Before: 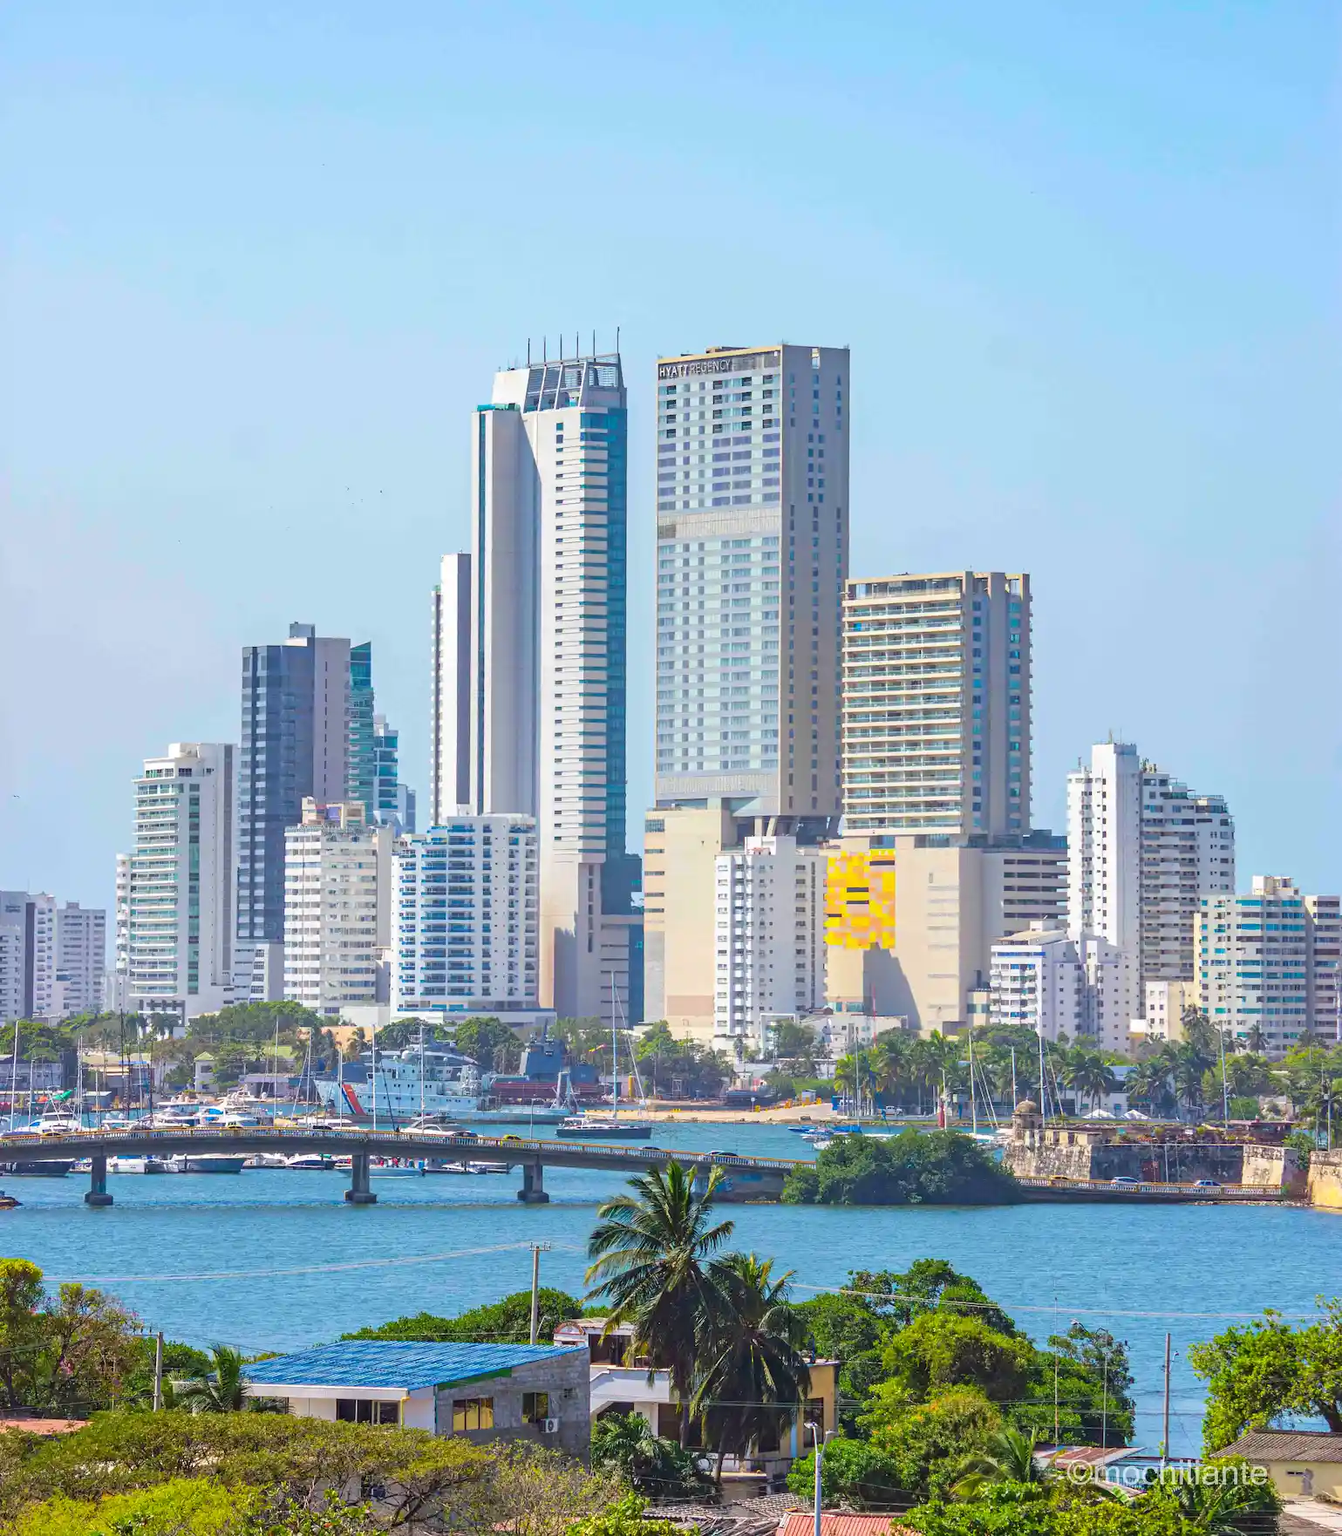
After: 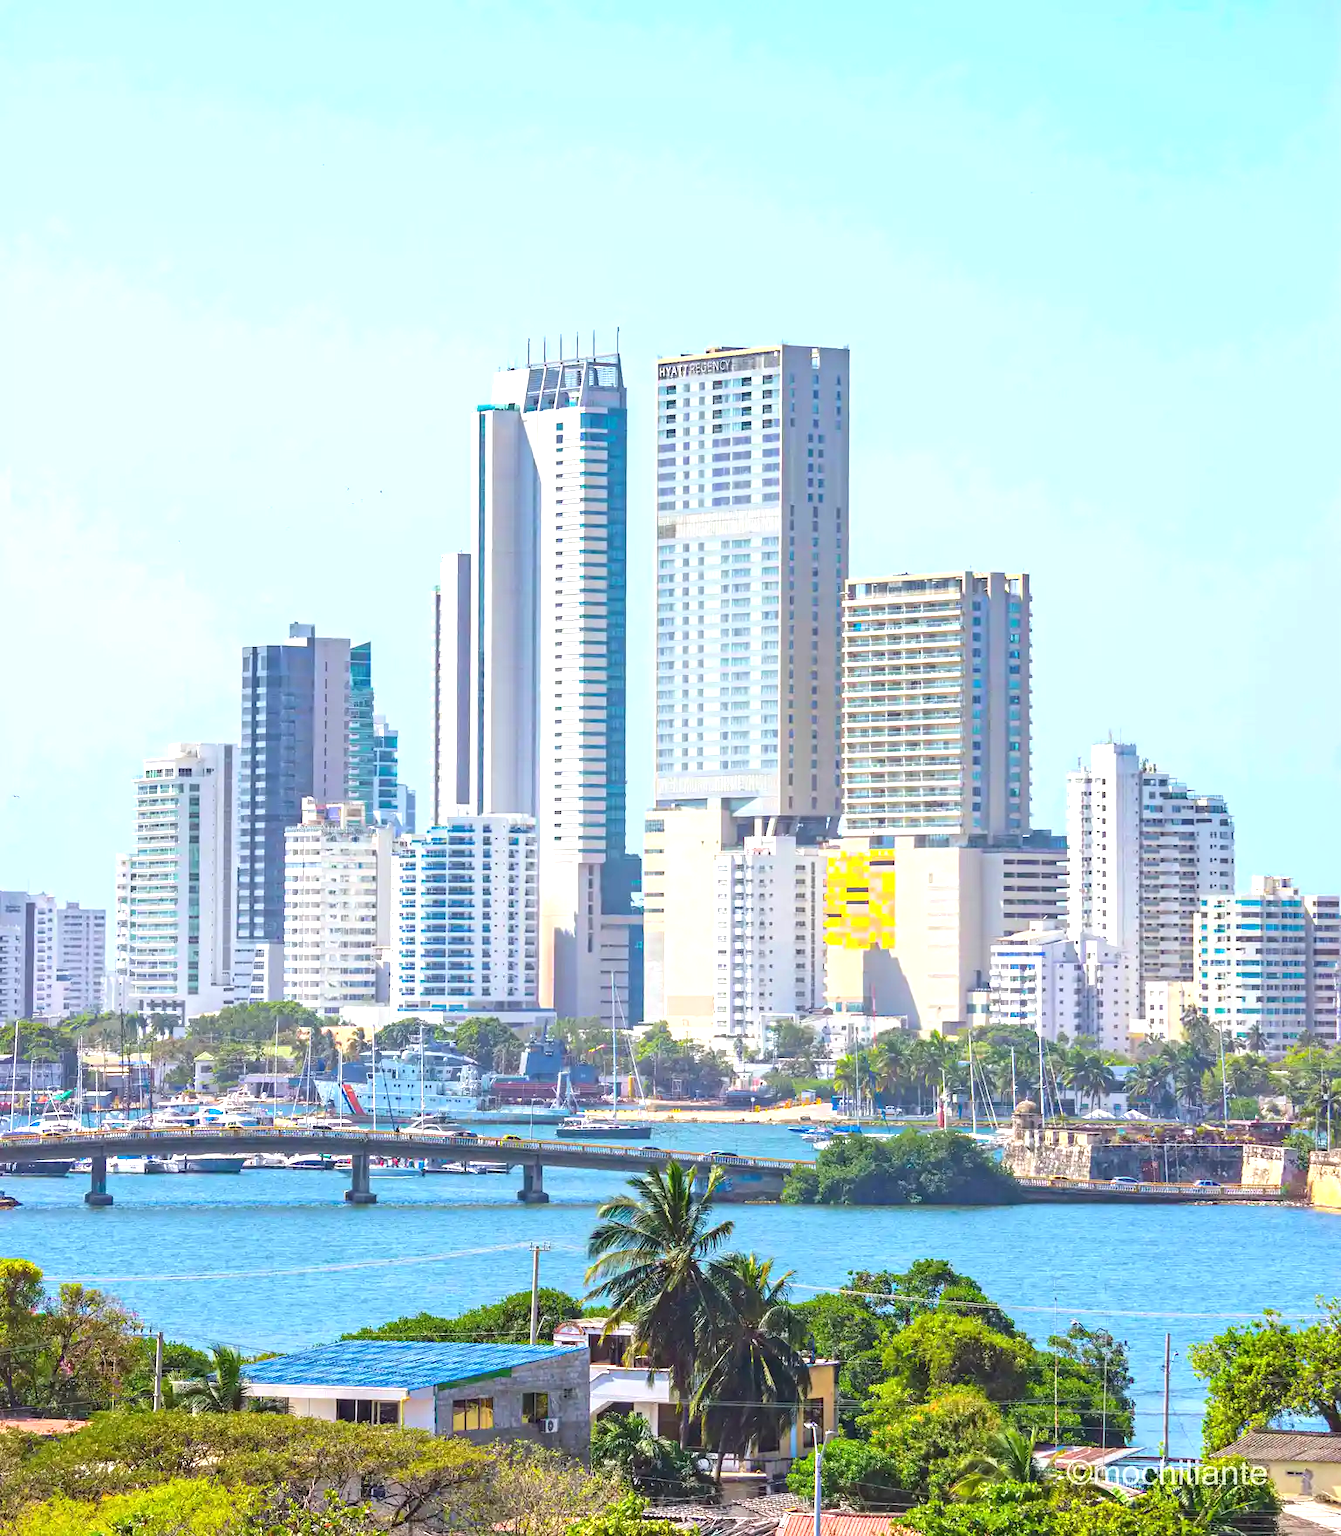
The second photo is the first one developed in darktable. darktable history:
exposure: black level correction 0, exposure 0.697 EV, compensate highlight preservation false
color correction: highlights b* -0.051
